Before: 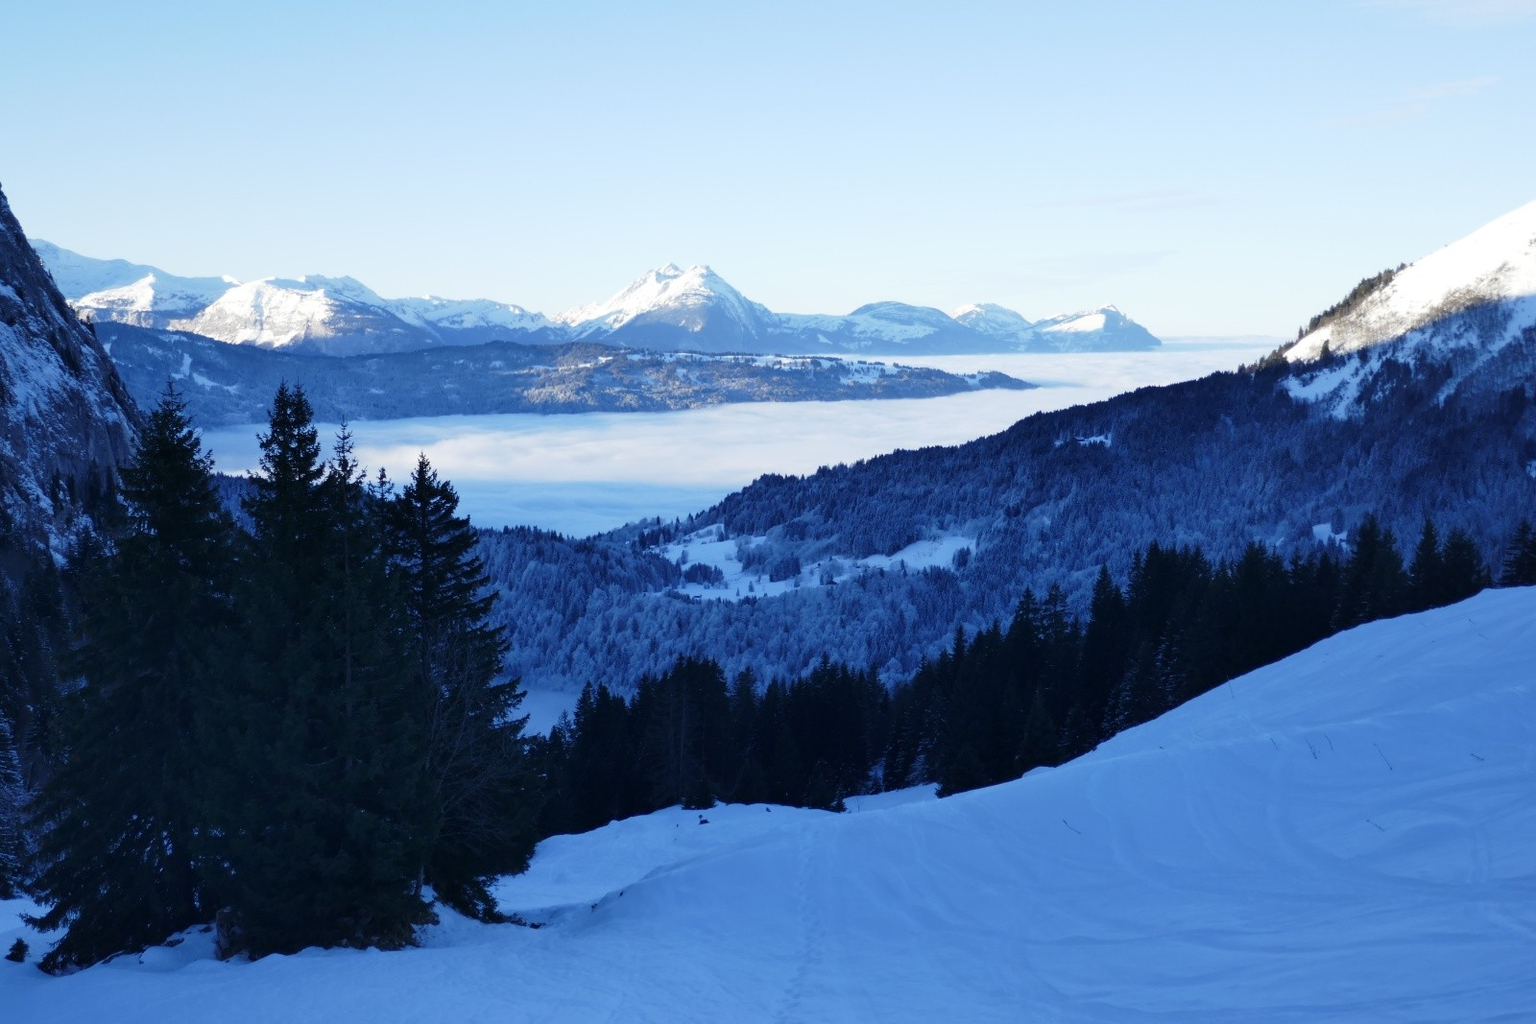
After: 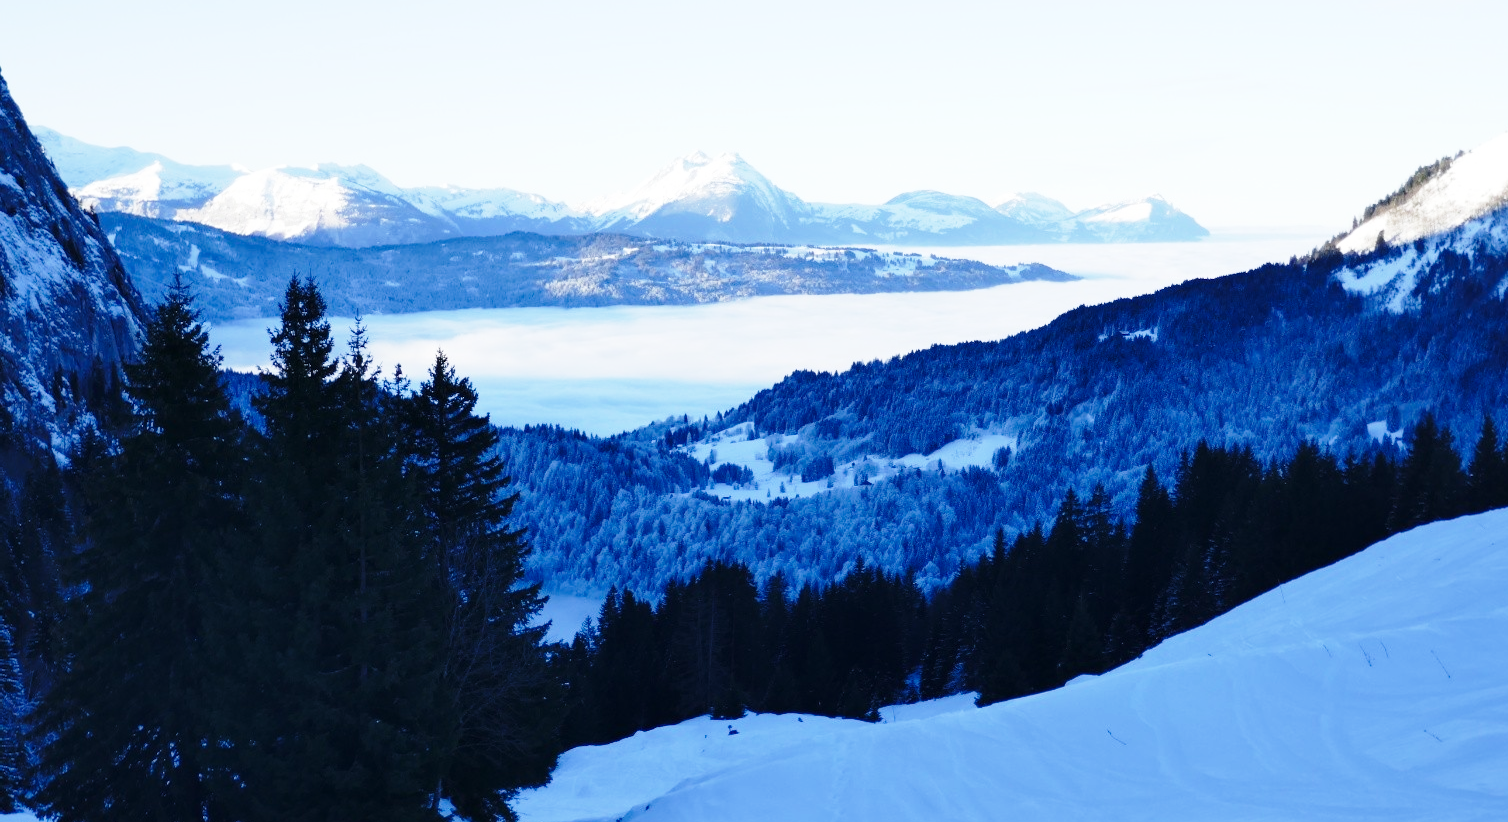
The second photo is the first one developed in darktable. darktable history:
crop and rotate: angle 0.03°, top 11.643%, right 5.651%, bottom 11.189%
base curve: curves: ch0 [(0, 0) (0.028, 0.03) (0.121, 0.232) (0.46, 0.748) (0.859, 0.968) (1, 1)], preserve colors none
